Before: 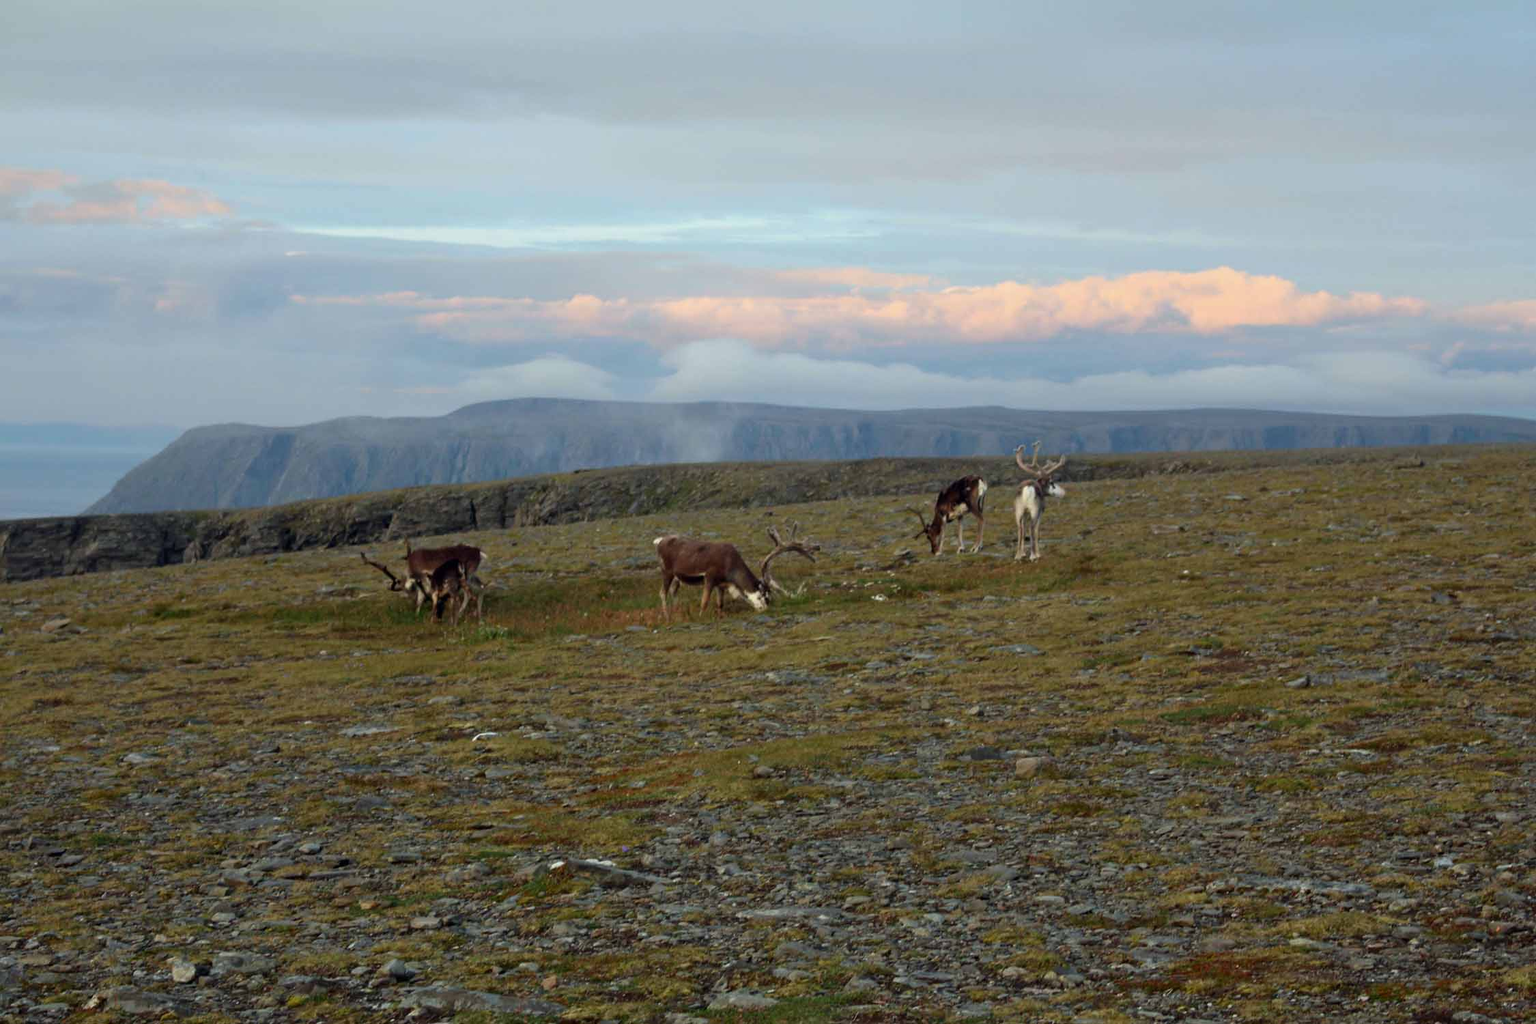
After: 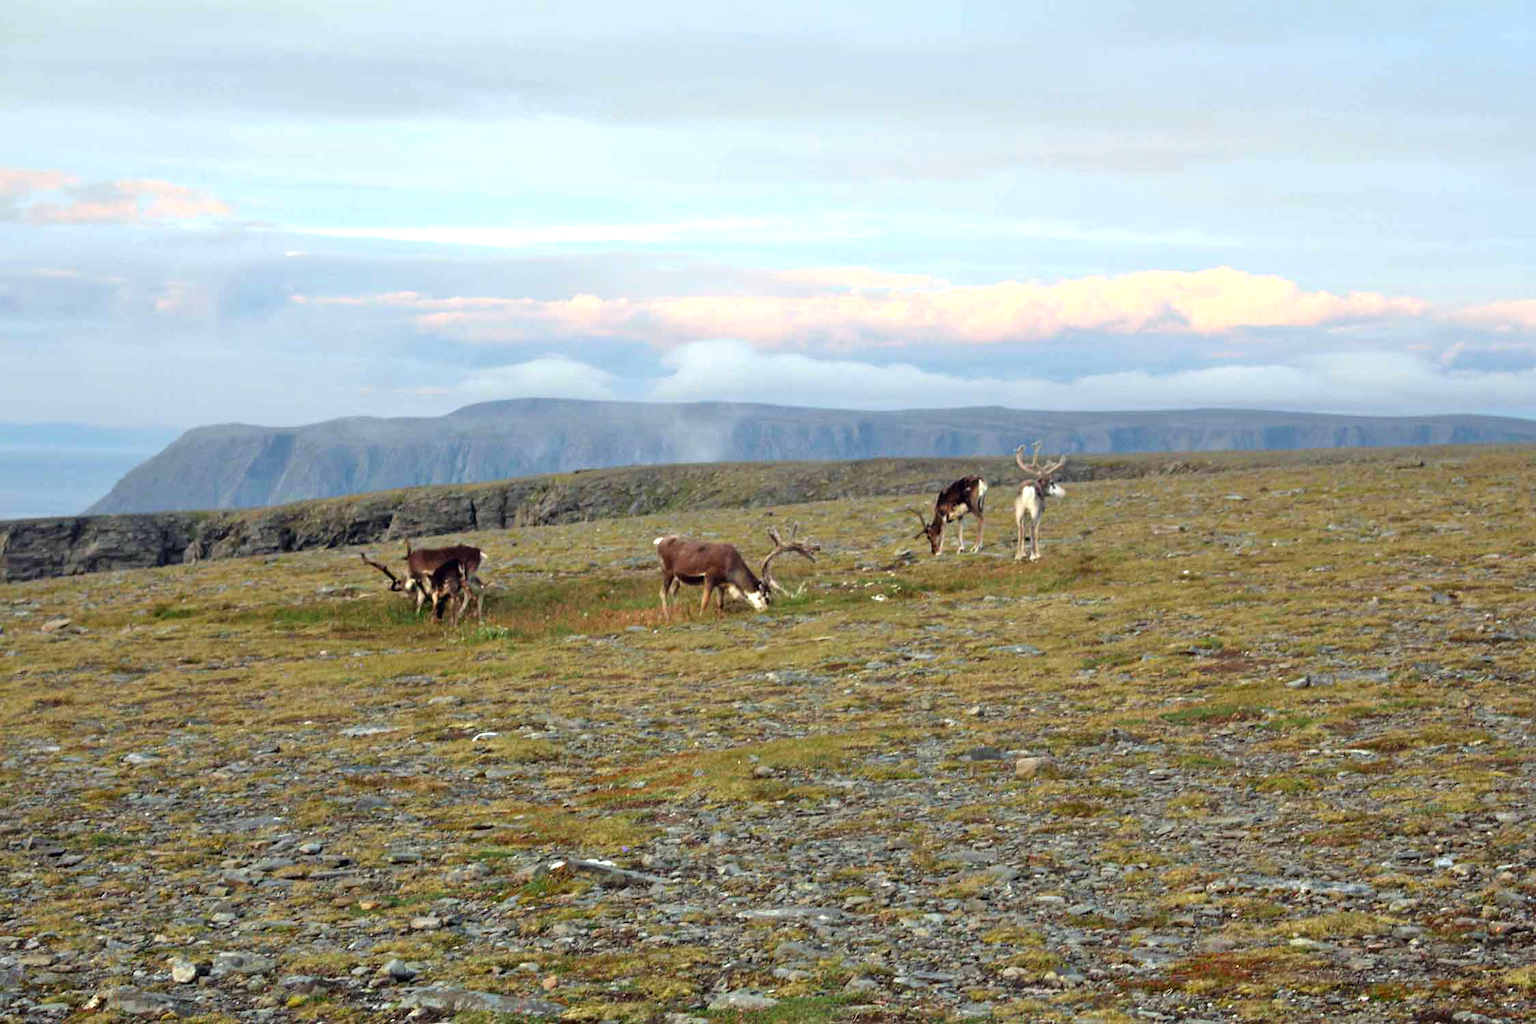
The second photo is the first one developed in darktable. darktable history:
tone equalizer: -8 EV 0.001 EV, -7 EV -0.004 EV, -6 EV 0.009 EV, -5 EV 0.032 EV, -4 EV 0.276 EV, -3 EV 0.644 EV, -2 EV 0.584 EV, -1 EV 0.187 EV, +0 EV 0.024 EV
exposure: black level correction 0, exposure 0.7 EV, compensate highlight preservation false
